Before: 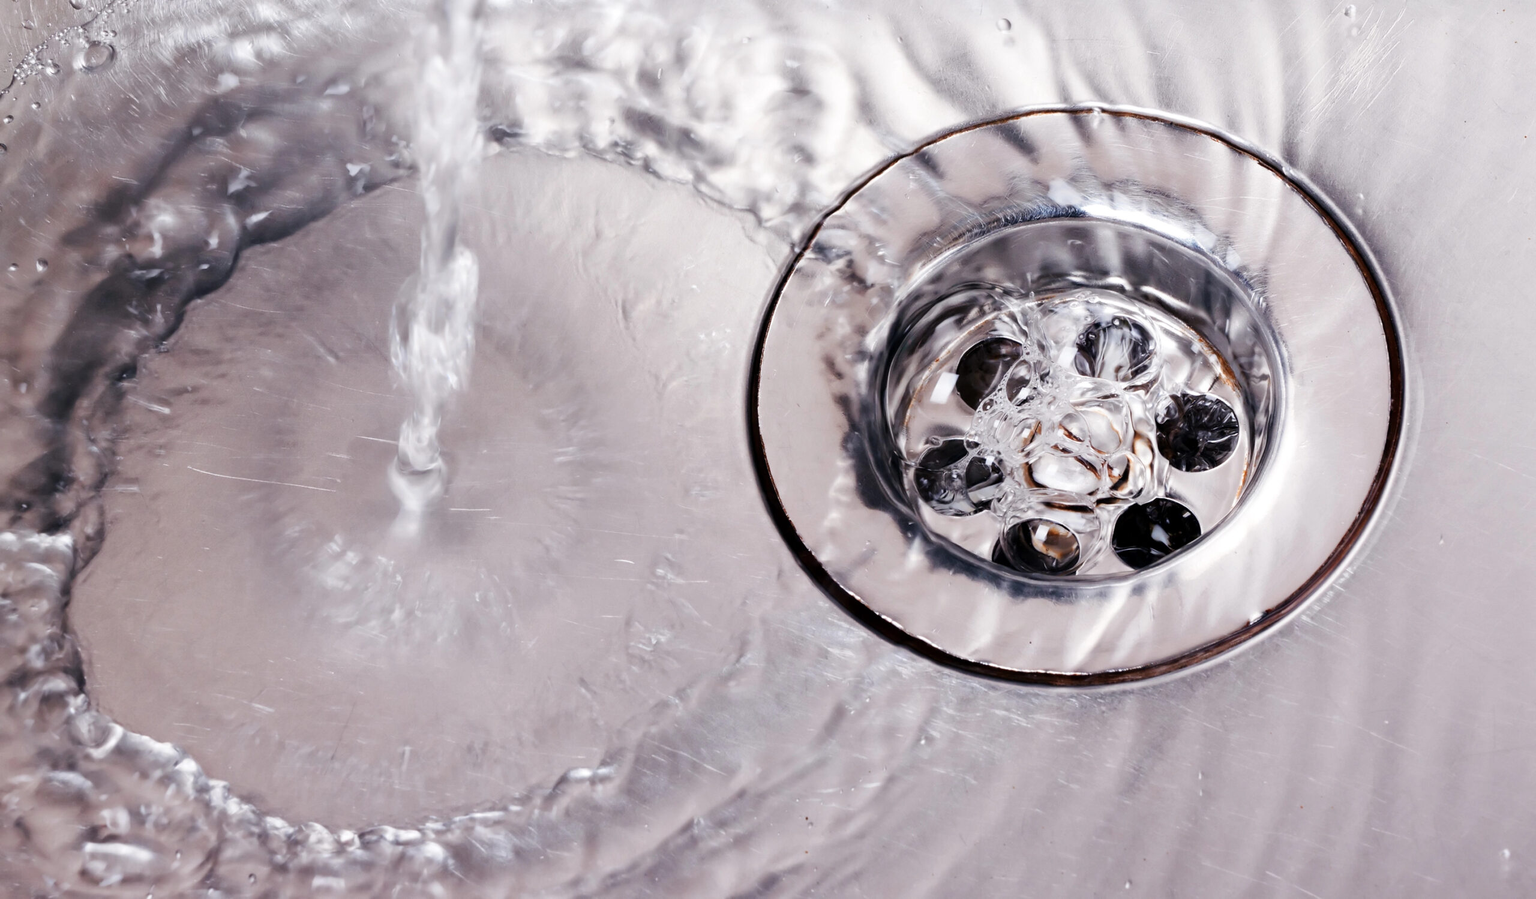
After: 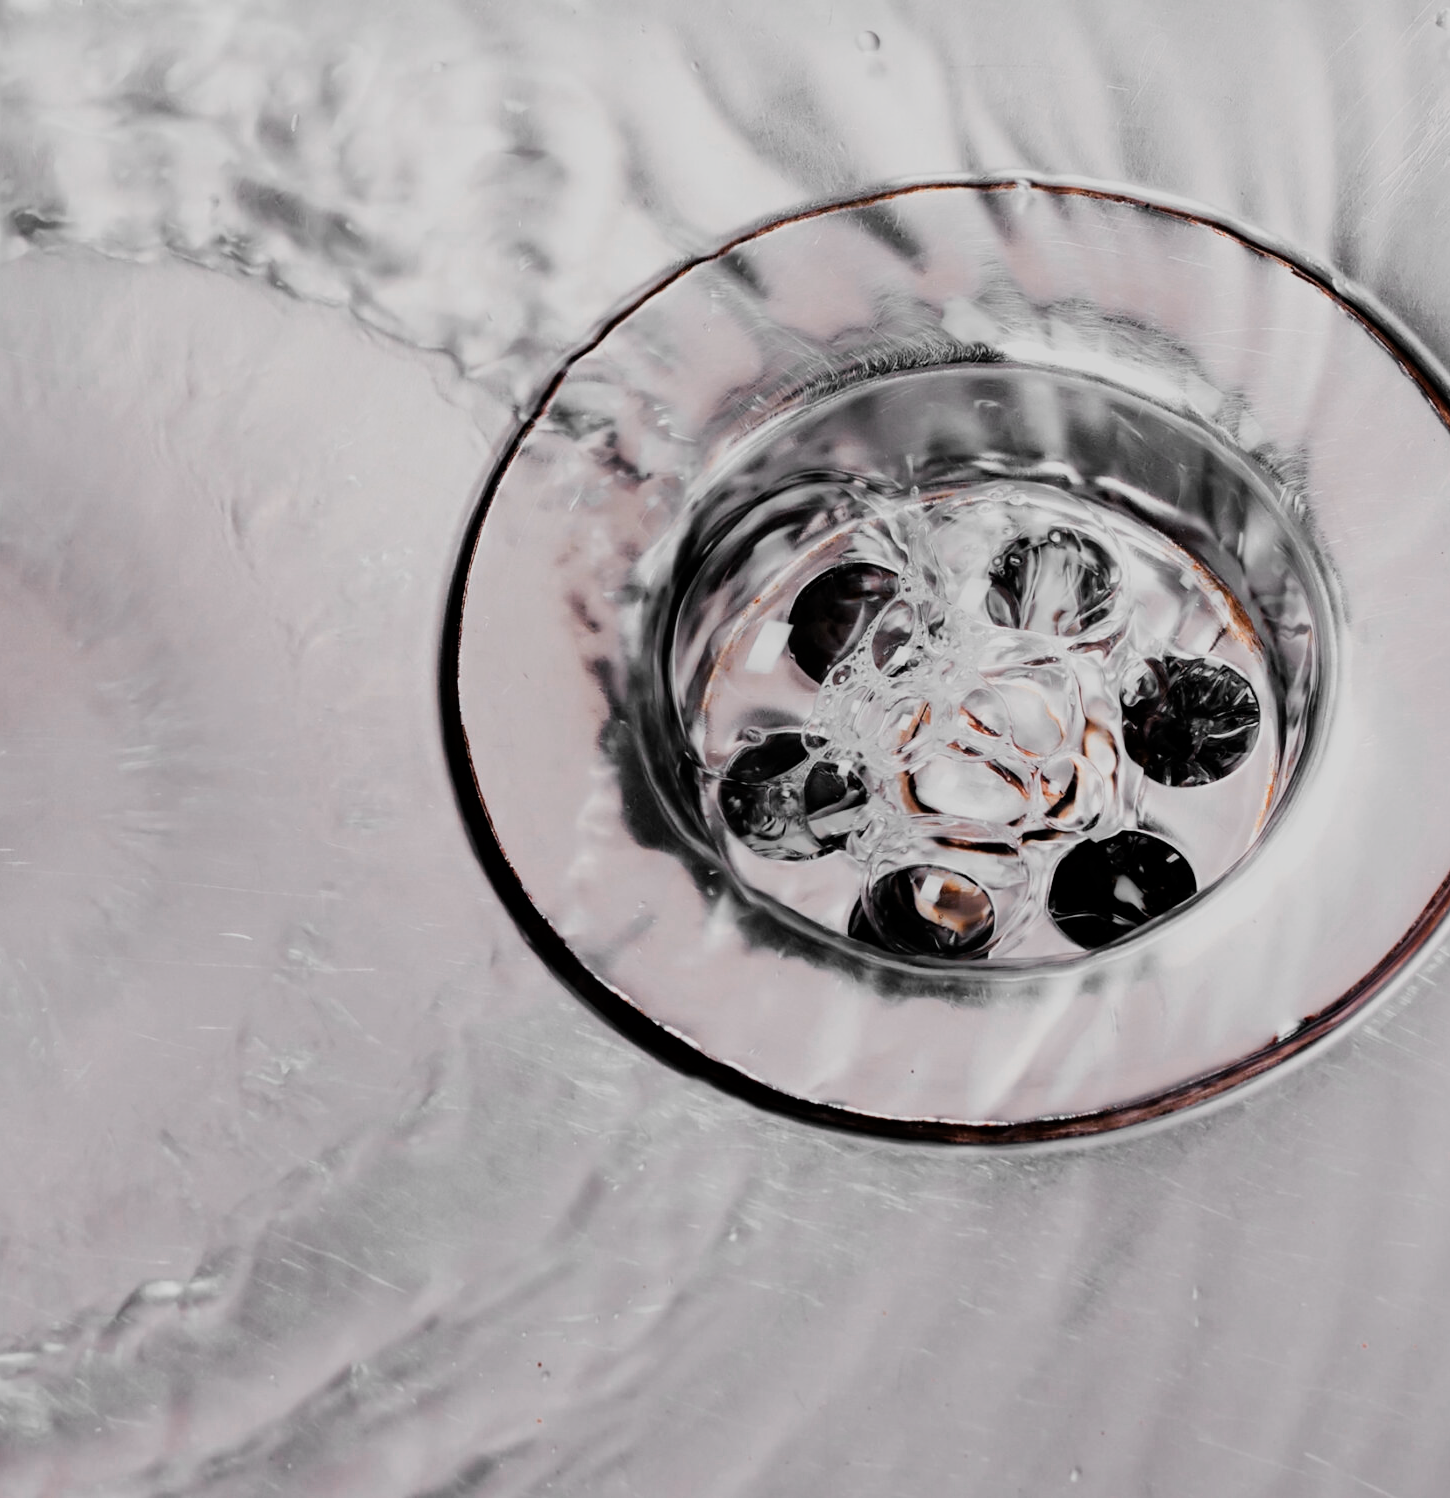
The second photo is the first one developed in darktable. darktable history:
crop: left 31.458%, top 0%, right 11.876%
filmic rgb: black relative exposure -7.65 EV, white relative exposure 4.56 EV, hardness 3.61
color zones: curves: ch0 [(0, 0.65) (0.096, 0.644) (0.221, 0.539) (0.429, 0.5) (0.571, 0.5) (0.714, 0.5) (0.857, 0.5) (1, 0.65)]; ch1 [(0, 0.5) (0.143, 0.5) (0.257, -0.002) (0.429, 0.04) (0.571, -0.001) (0.714, -0.015) (0.857, 0.024) (1, 0.5)]
